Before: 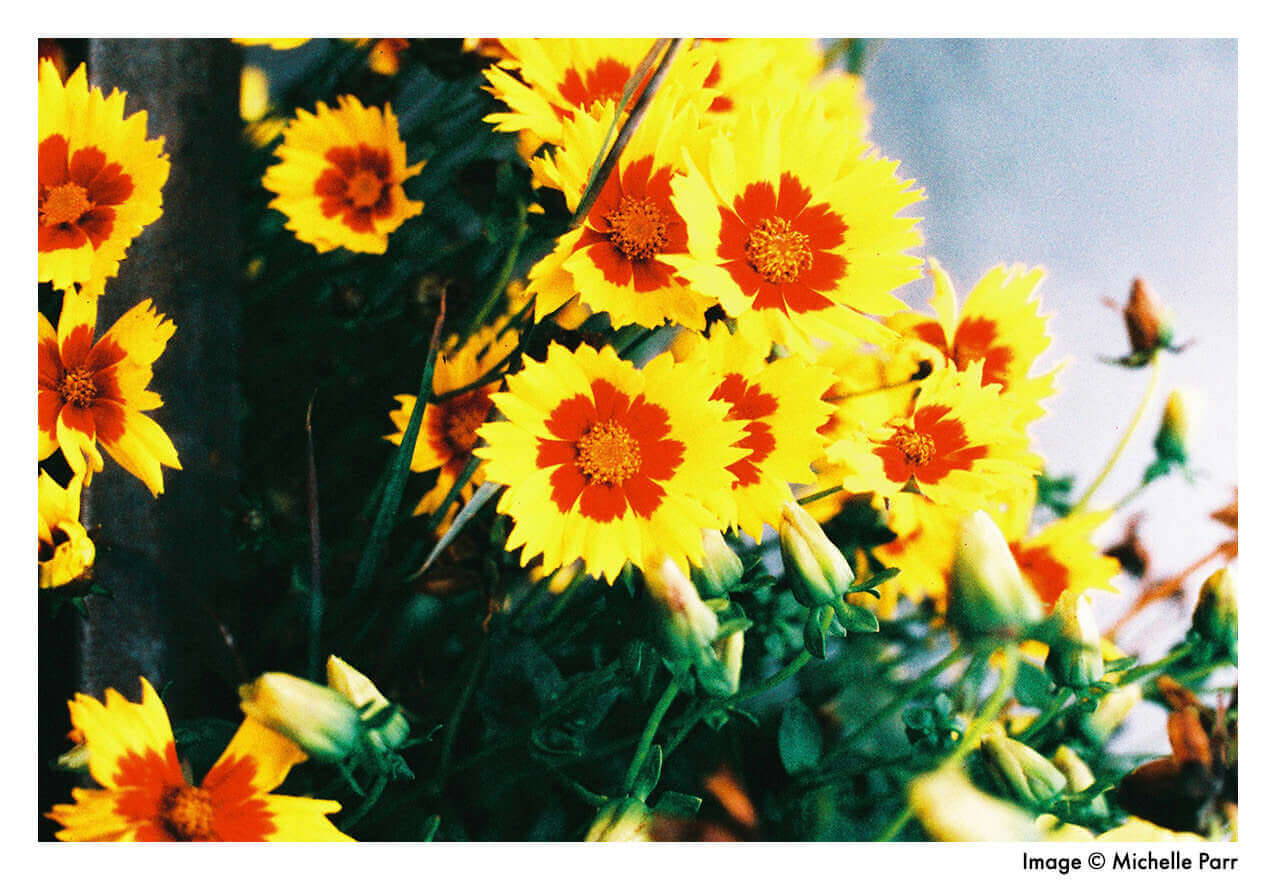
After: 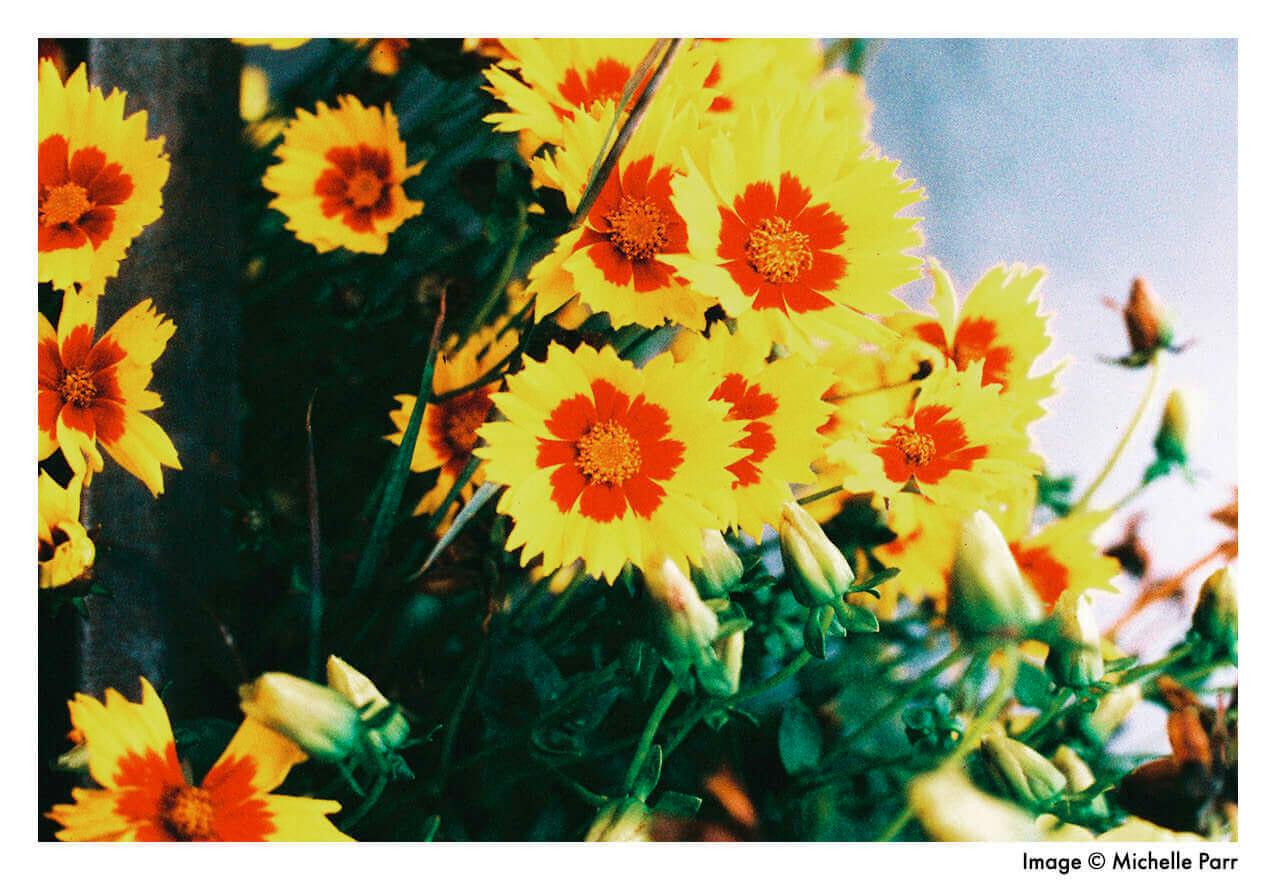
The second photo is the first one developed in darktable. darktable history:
color zones: curves: ch0 [(0, 0.5) (0.143, 0.5) (0.286, 0.456) (0.429, 0.5) (0.571, 0.5) (0.714, 0.5) (0.857, 0.5) (1, 0.5)]; ch1 [(0, 0.5) (0.143, 0.5) (0.286, 0.422) (0.429, 0.5) (0.571, 0.5) (0.714, 0.5) (0.857, 0.5) (1, 0.5)]
velvia: on, module defaults
